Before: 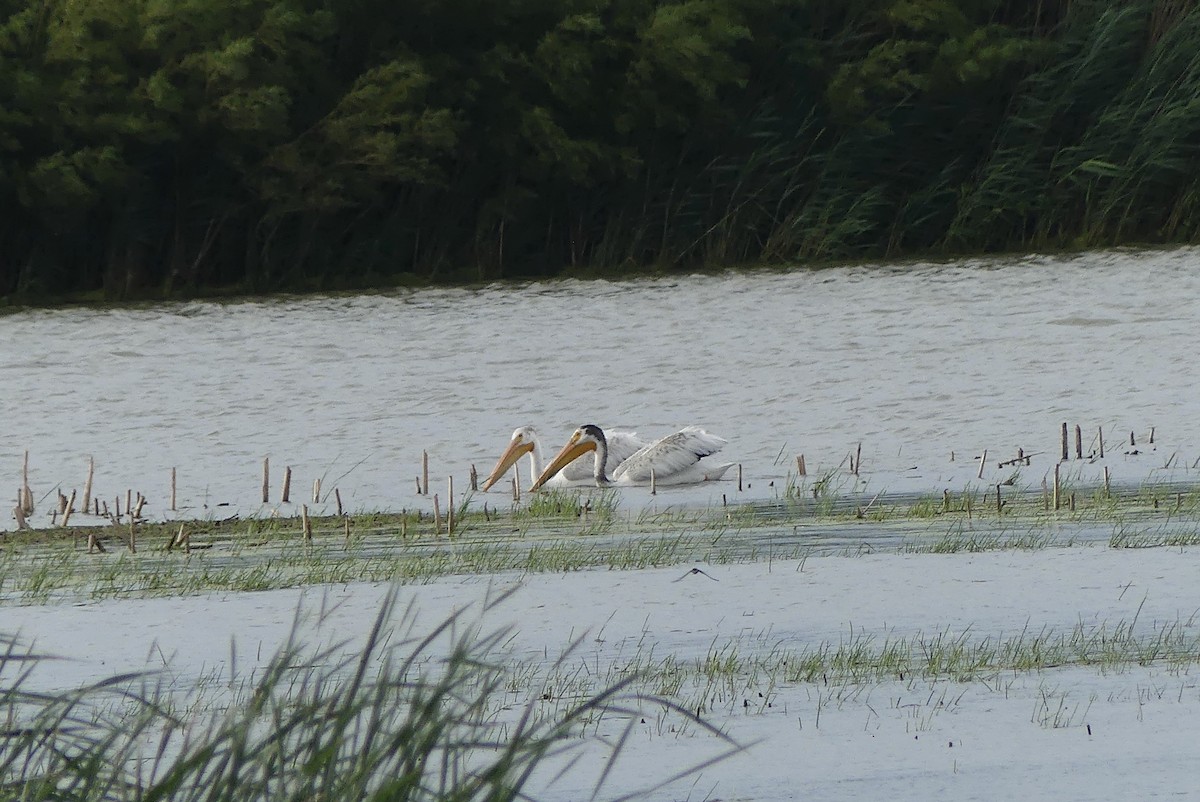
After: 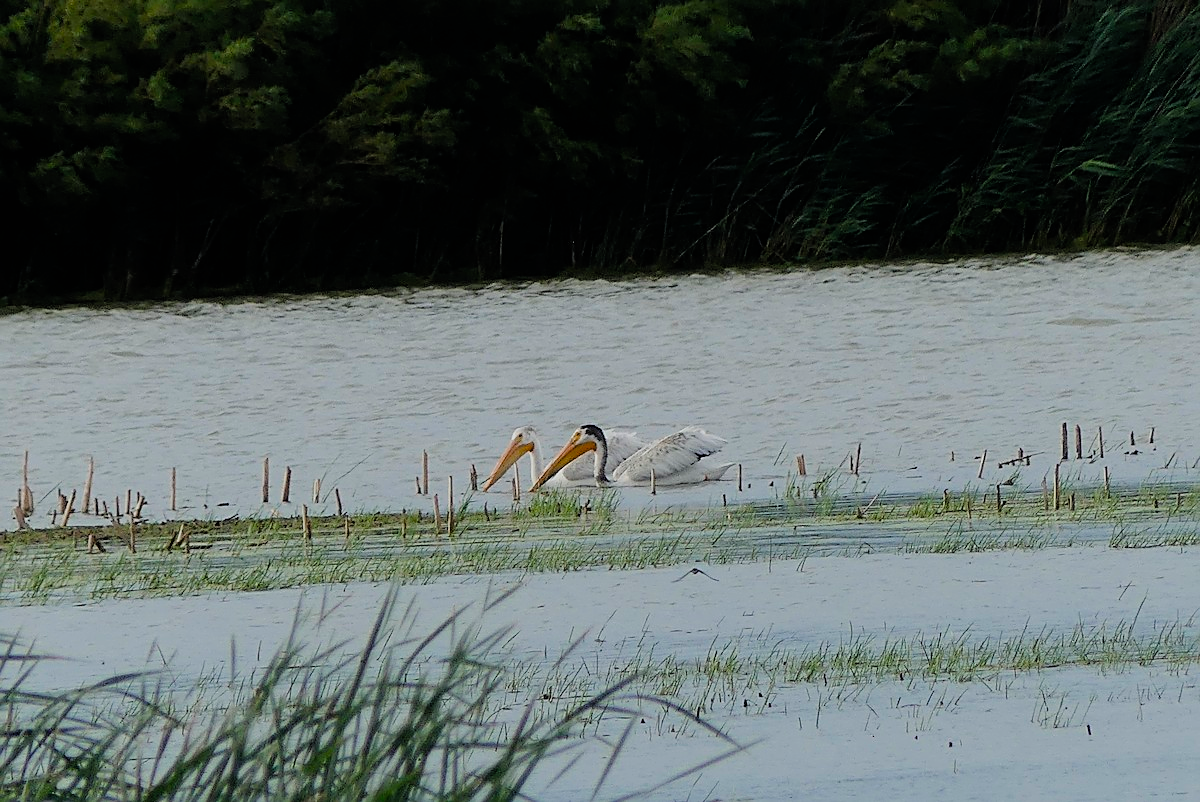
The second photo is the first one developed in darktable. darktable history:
sharpen: on, module defaults
filmic rgb: black relative exposure -7.75 EV, white relative exposure 4.4 EV, threshold 3 EV, hardness 3.76, latitude 38.11%, contrast 0.966, highlights saturation mix 10%, shadows ↔ highlights balance 4.59%, color science v4 (2020), enable highlight reconstruction true
